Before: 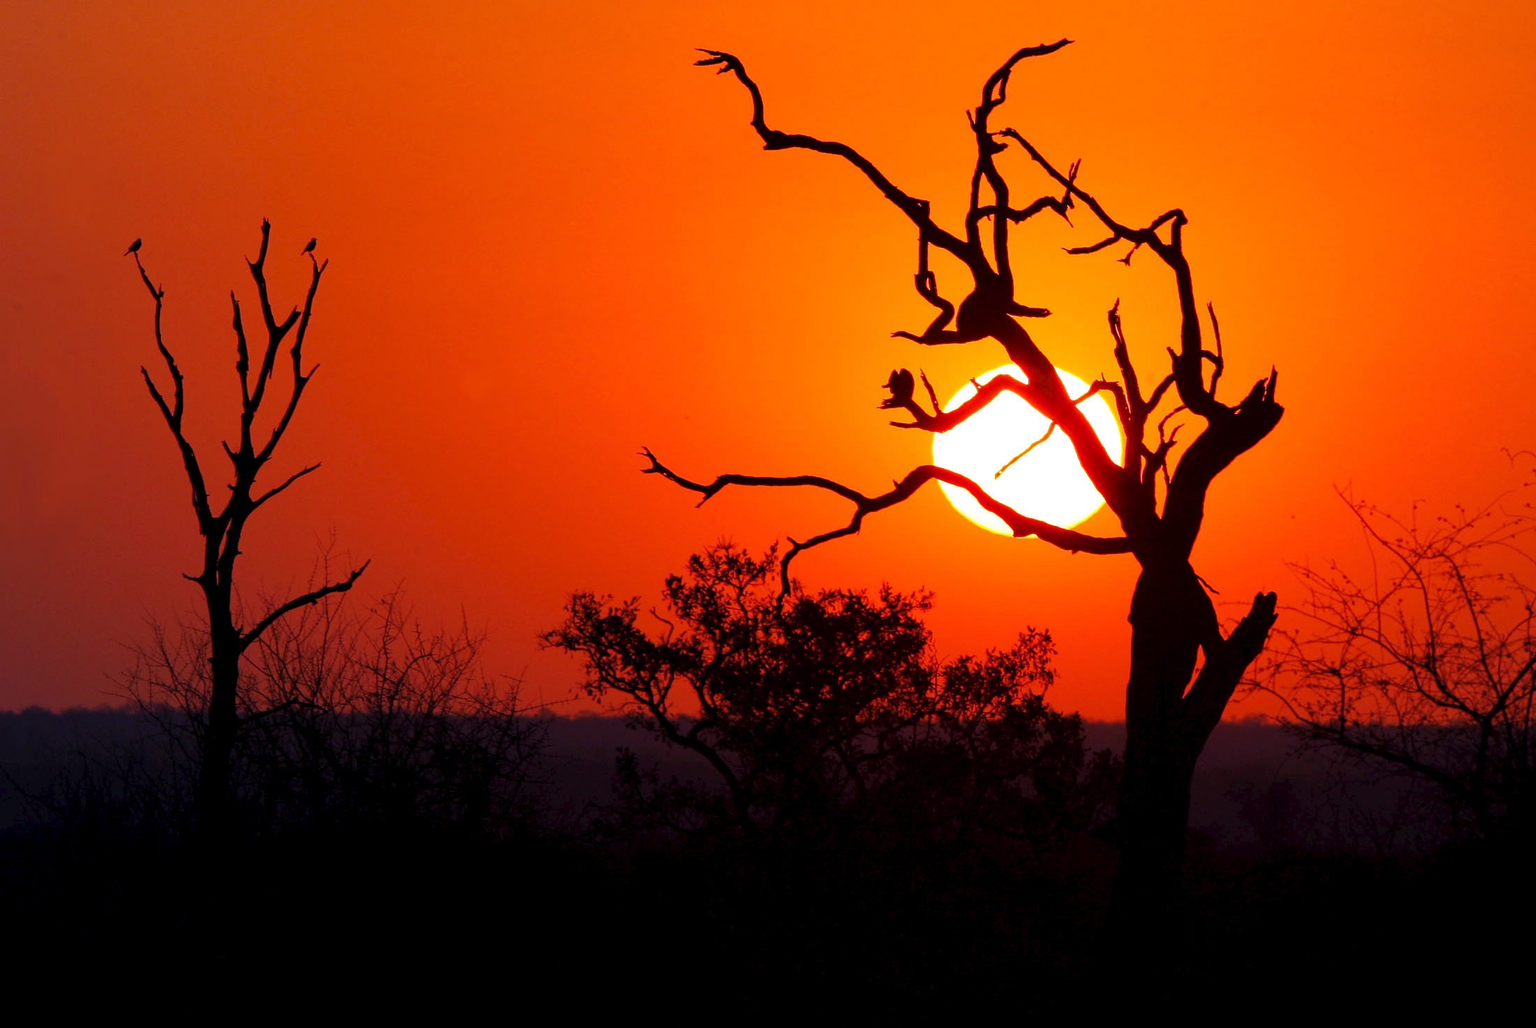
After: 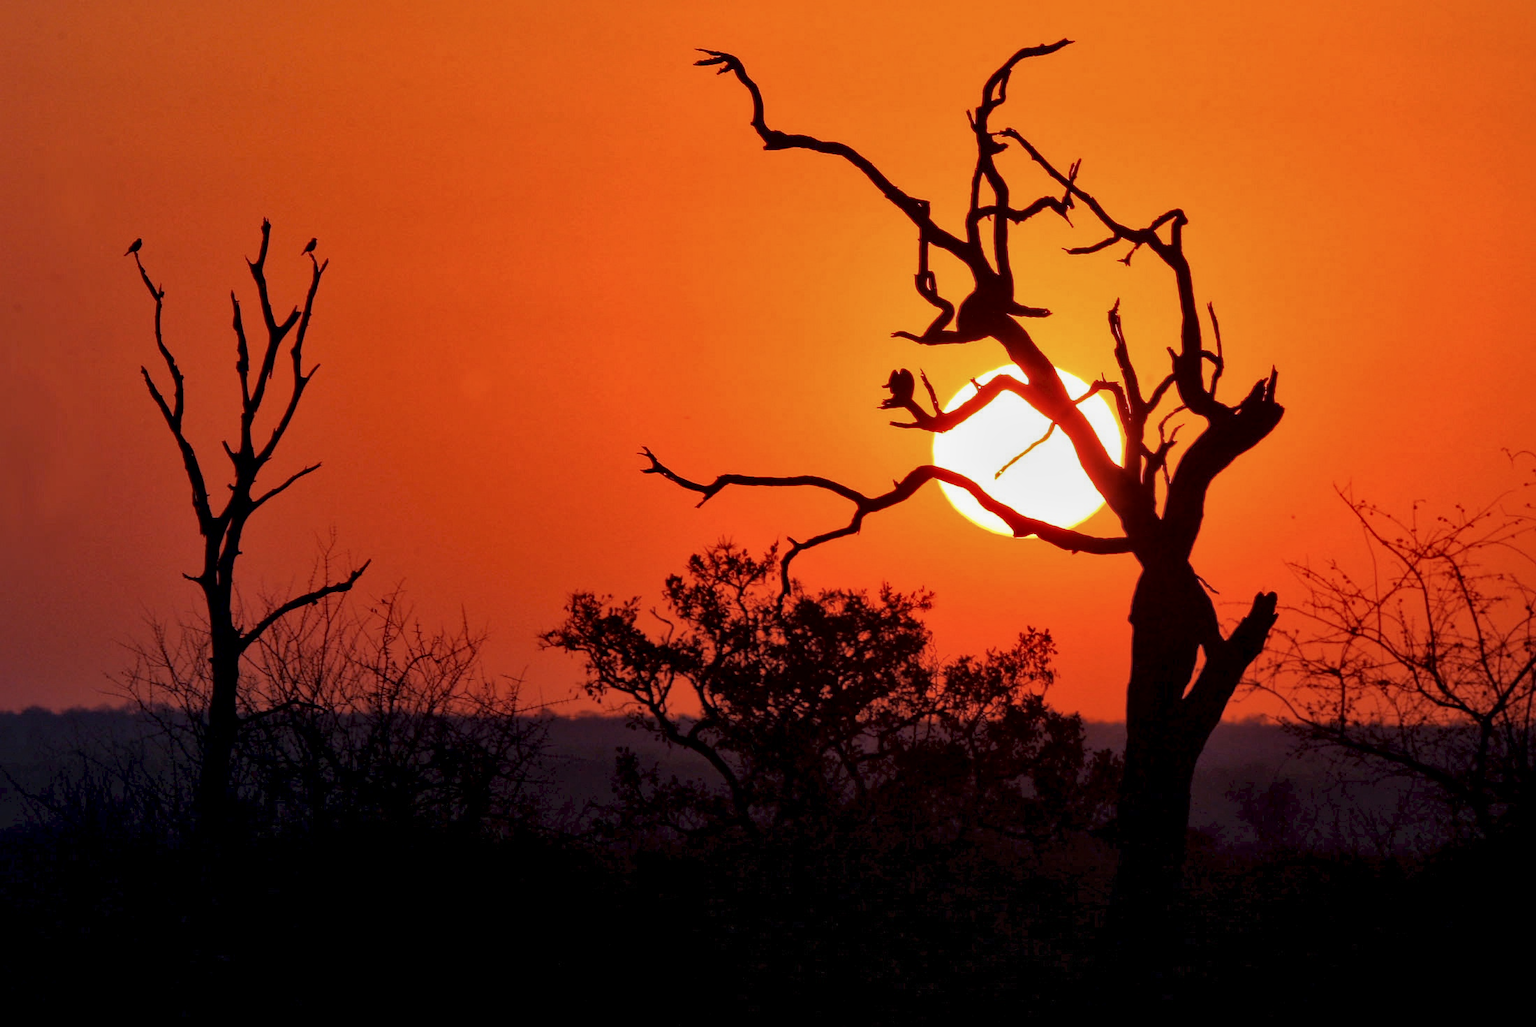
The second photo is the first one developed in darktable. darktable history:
local contrast: mode bilateral grid, contrast 20, coarseness 50, detail 171%, midtone range 0.2
color balance: contrast -15%
